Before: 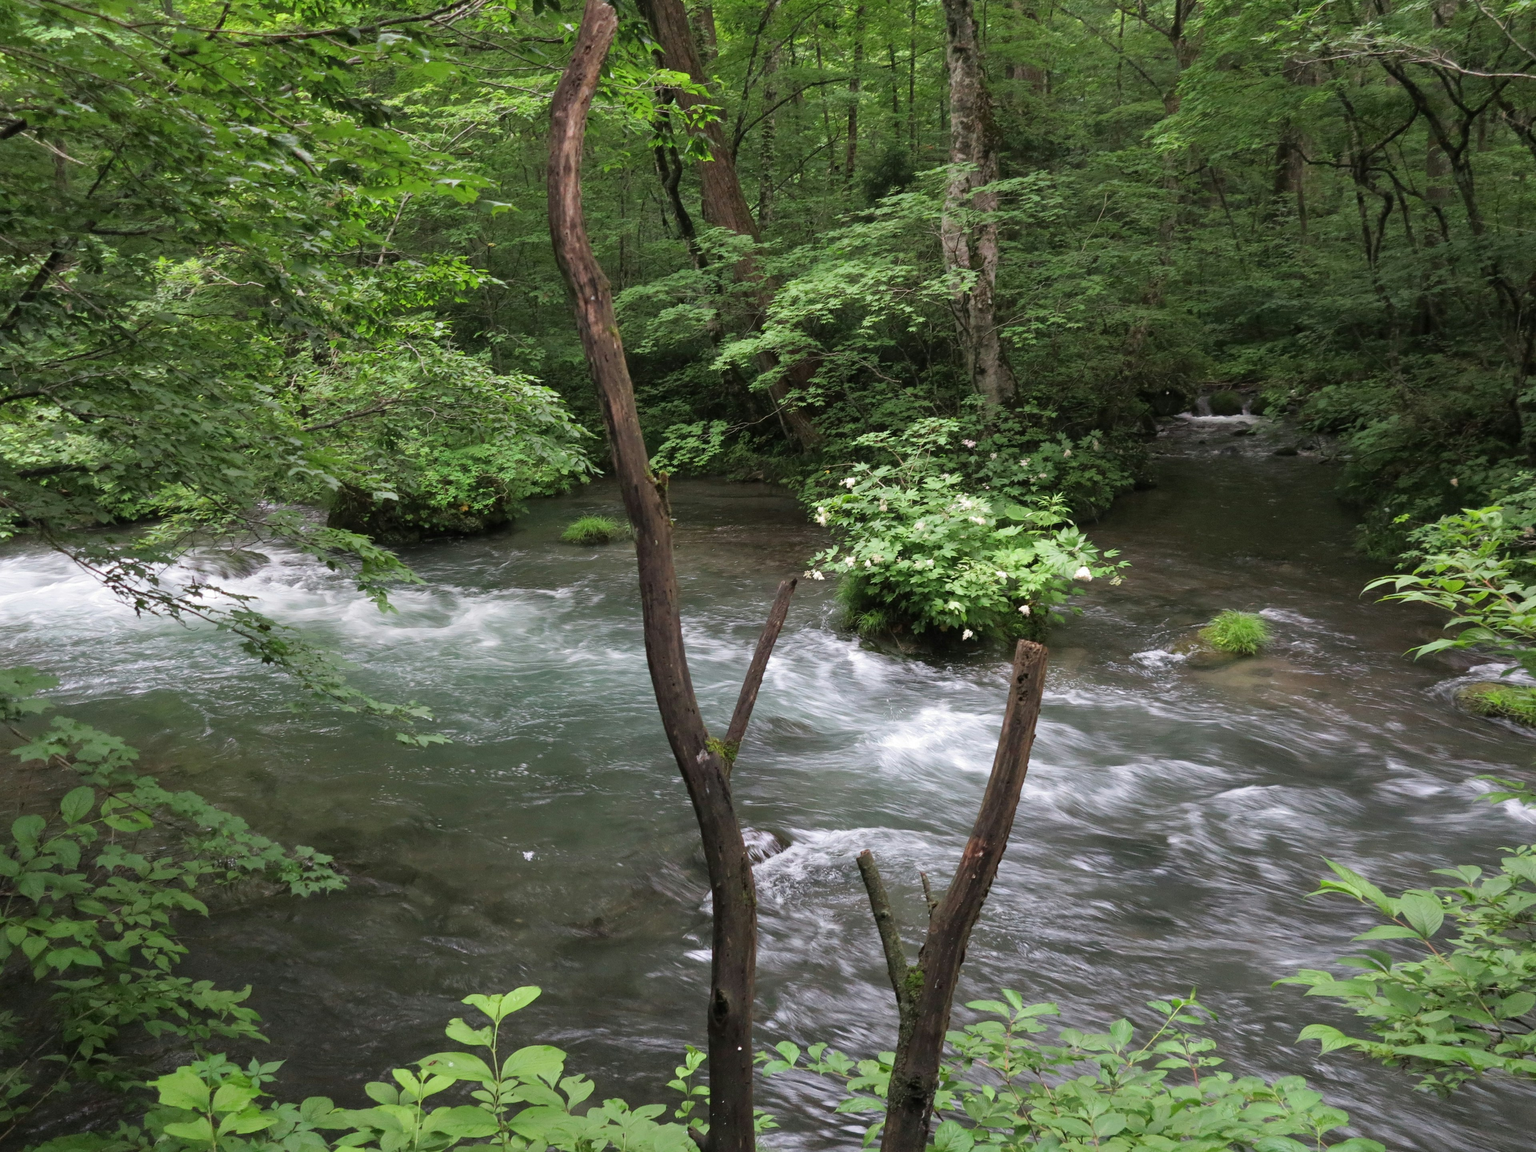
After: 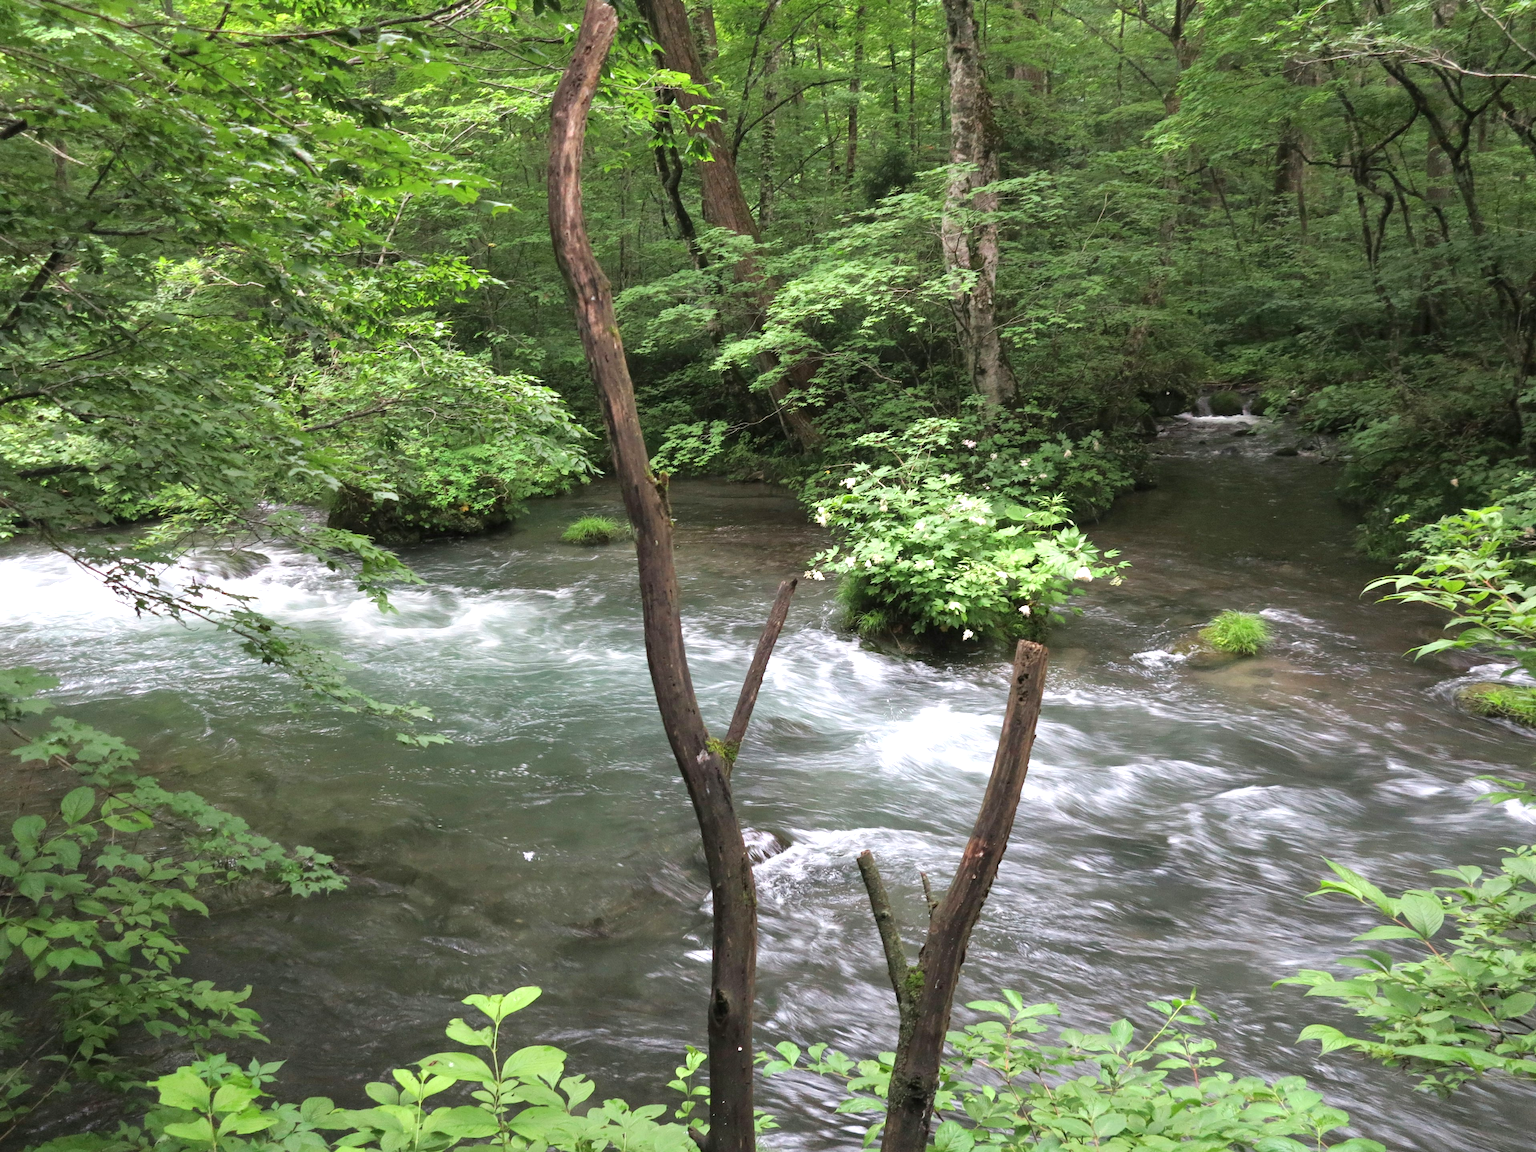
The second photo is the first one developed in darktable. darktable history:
exposure: black level correction 0, exposure 0.693 EV, compensate highlight preservation false
color zones: curves: ch0 [(0, 0.5) (0.143, 0.5) (0.286, 0.5) (0.429, 0.5) (0.571, 0.5) (0.714, 0.476) (0.857, 0.5) (1, 0.5)]; ch2 [(0, 0.5) (0.143, 0.5) (0.286, 0.5) (0.429, 0.5) (0.571, 0.5) (0.714, 0.487) (0.857, 0.5) (1, 0.5)]
